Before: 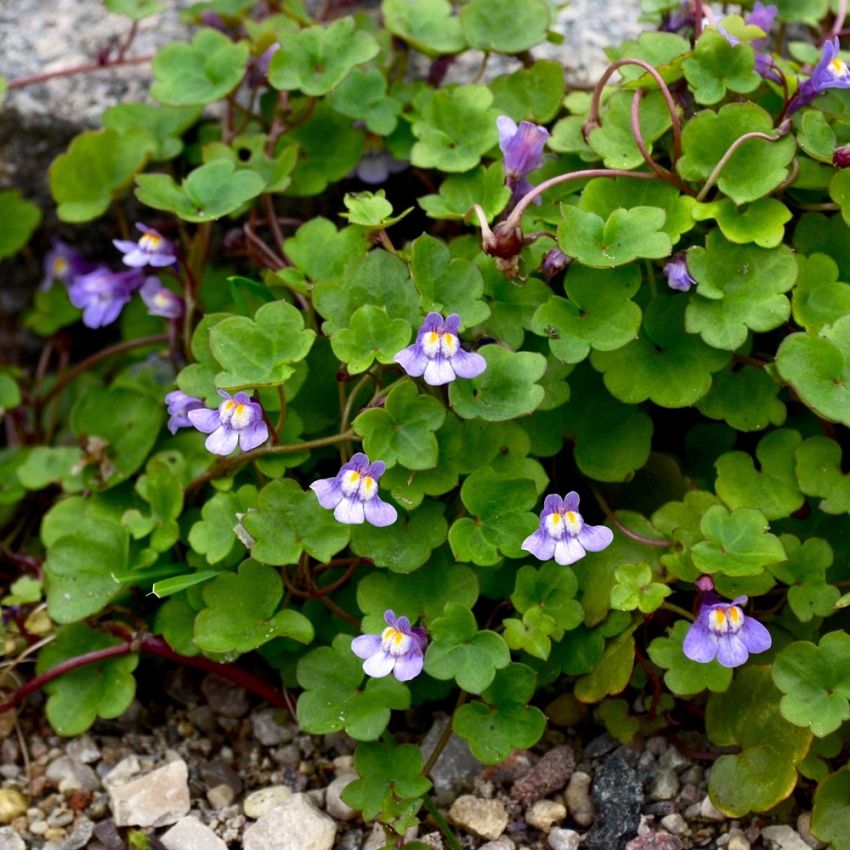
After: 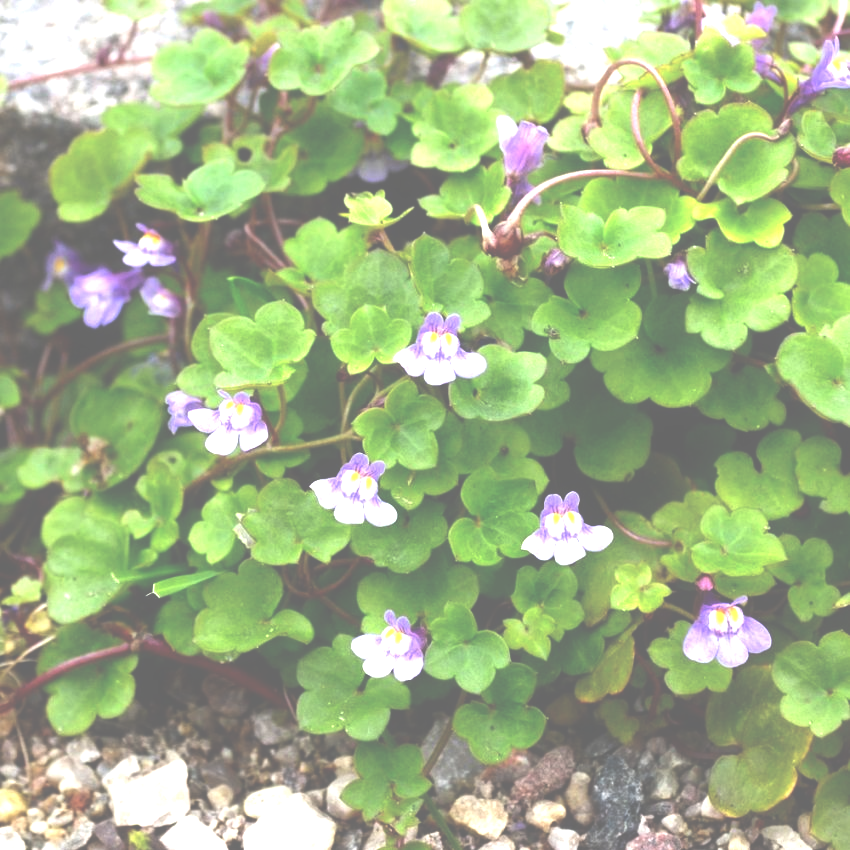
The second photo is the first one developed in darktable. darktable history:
exposure: black level correction -0.073, exposure 0.501 EV, compensate highlight preservation false
tone equalizer: -8 EV -0.779 EV, -7 EV -0.723 EV, -6 EV -0.591 EV, -5 EV -0.373 EV, -3 EV 0.368 EV, -2 EV 0.6 EV, -1 EV 0.688 EV, +0 EV 0.743 EV
